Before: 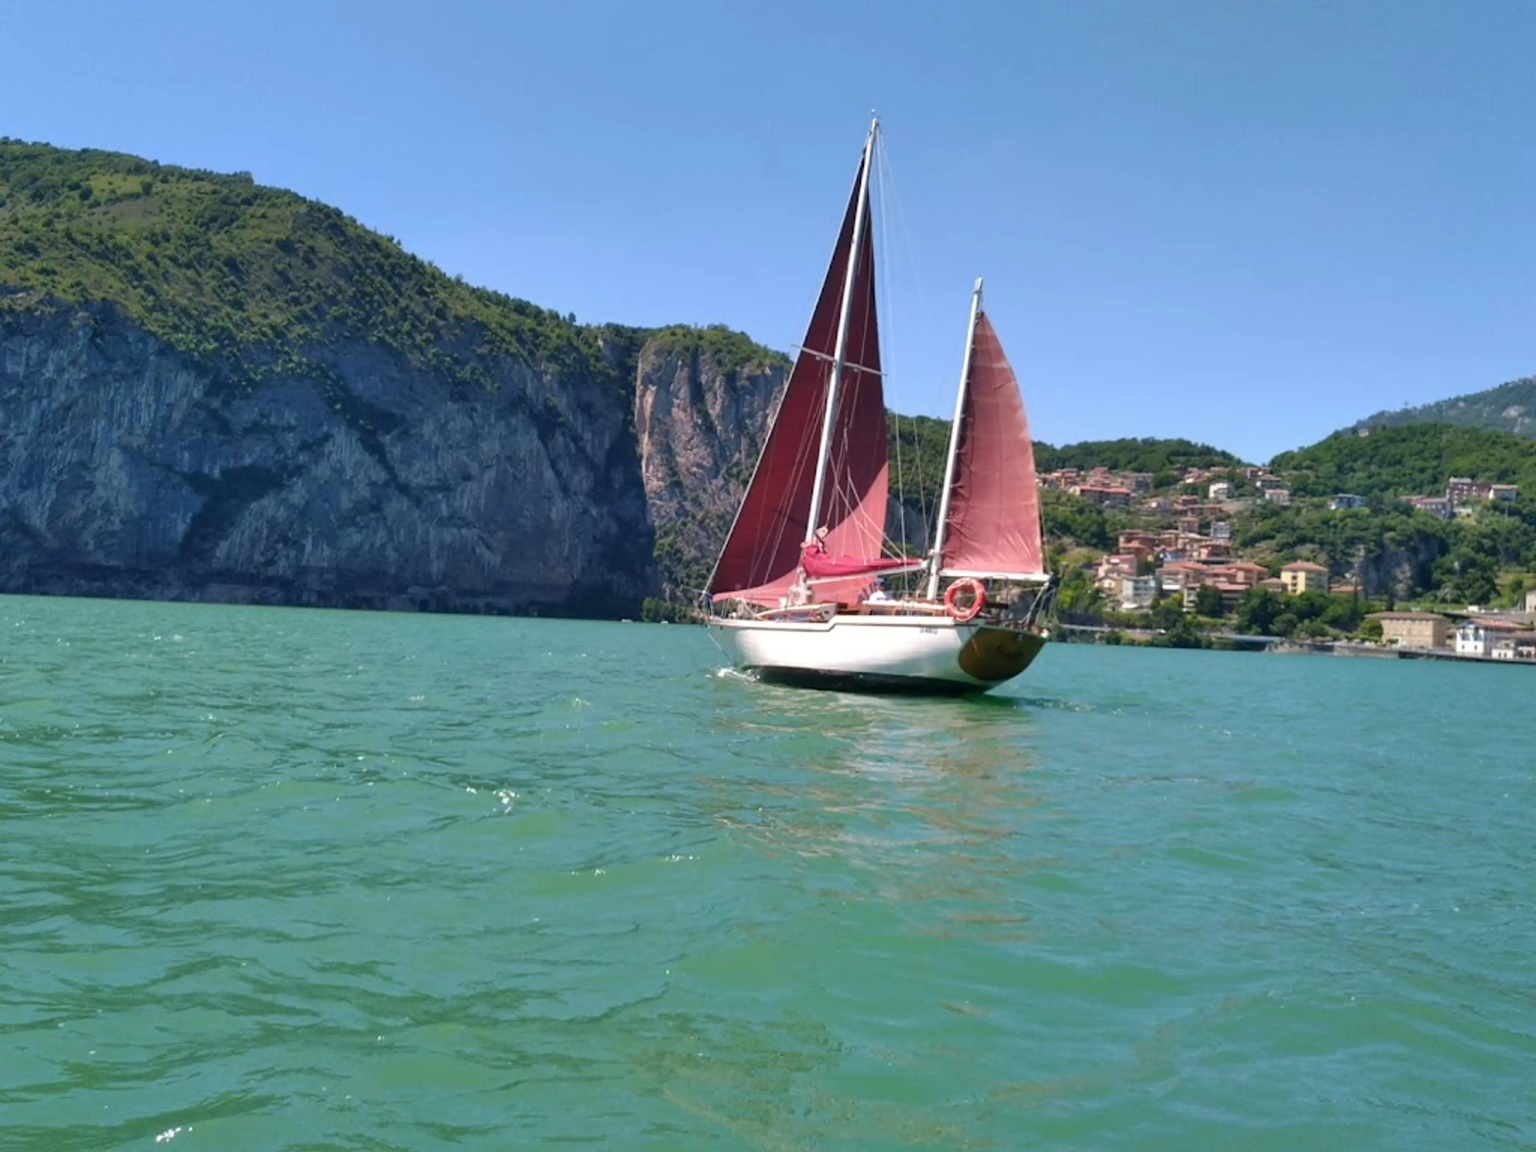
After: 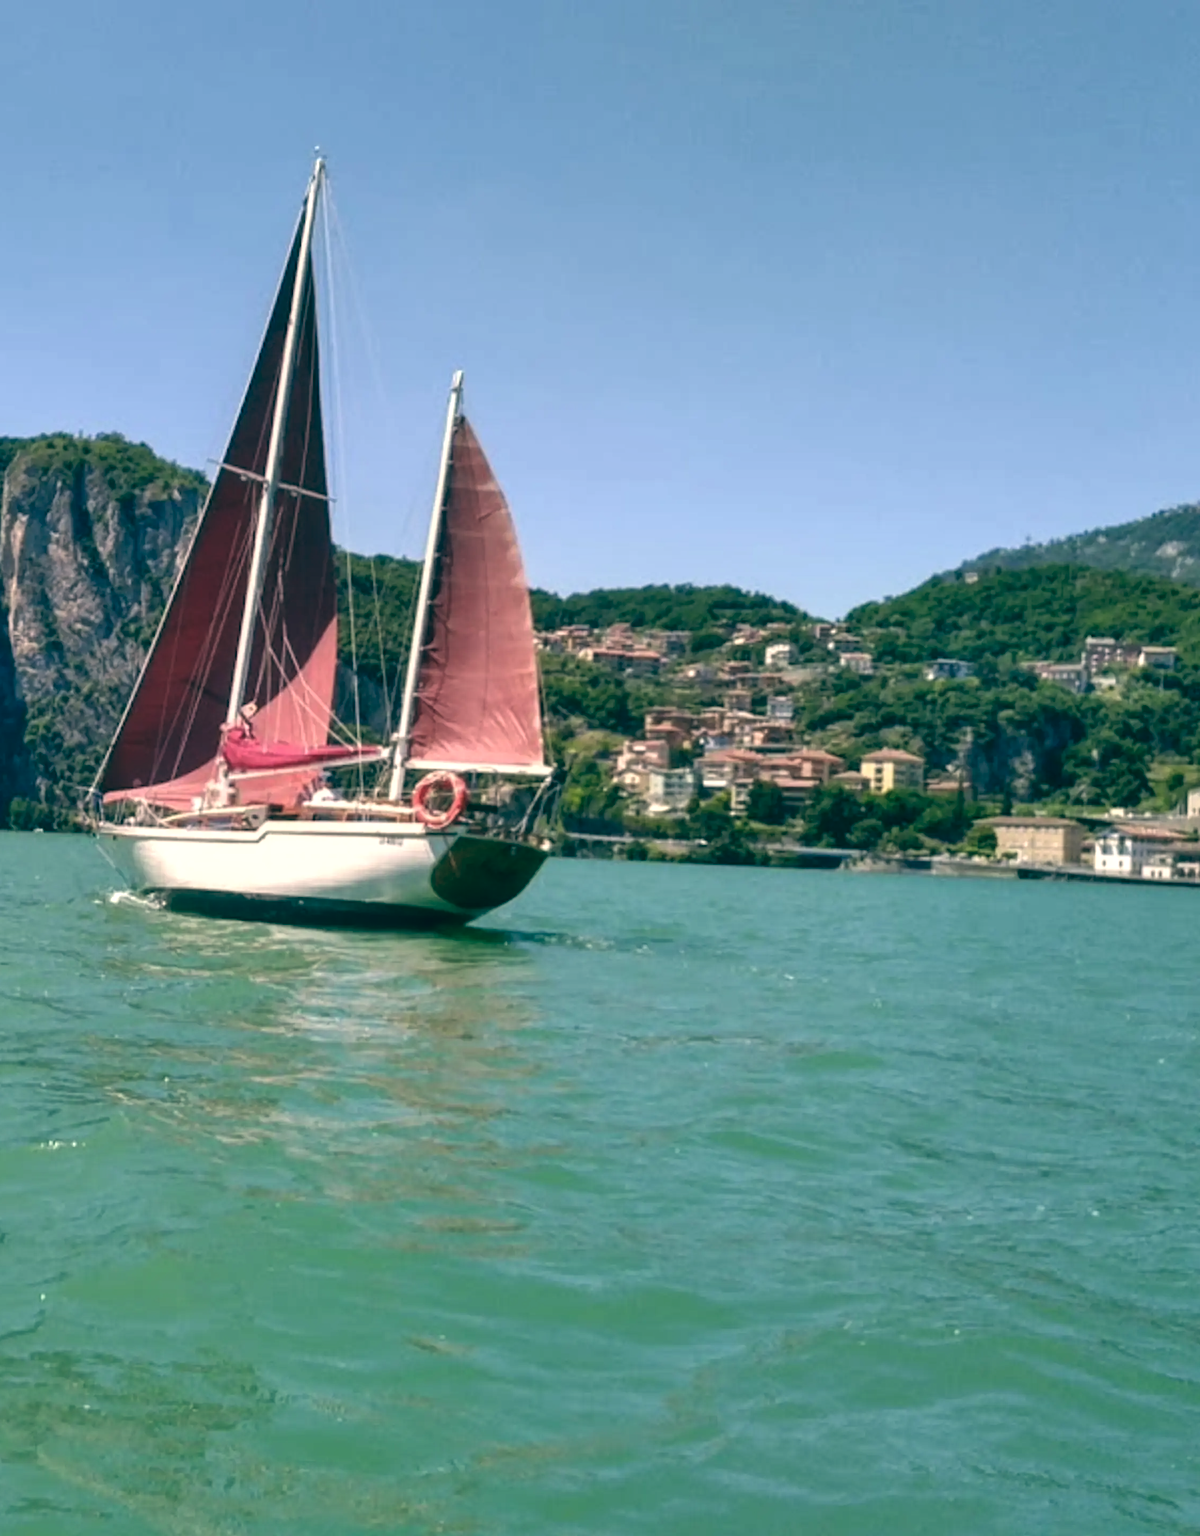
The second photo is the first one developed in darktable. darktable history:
crop: left 41.402%
local contrast: detail 130%
haze removal: strength -0.1, adaptive false
color balance: lift [1.005, 0.99, 1.007, 1.01], gamma [1, 0.979, 1.011, 1.021], gain [0.923, 1.098, 1.025, 0.902], input saturation 90.45%, contrast 7.73%, output saturation 105.91%
